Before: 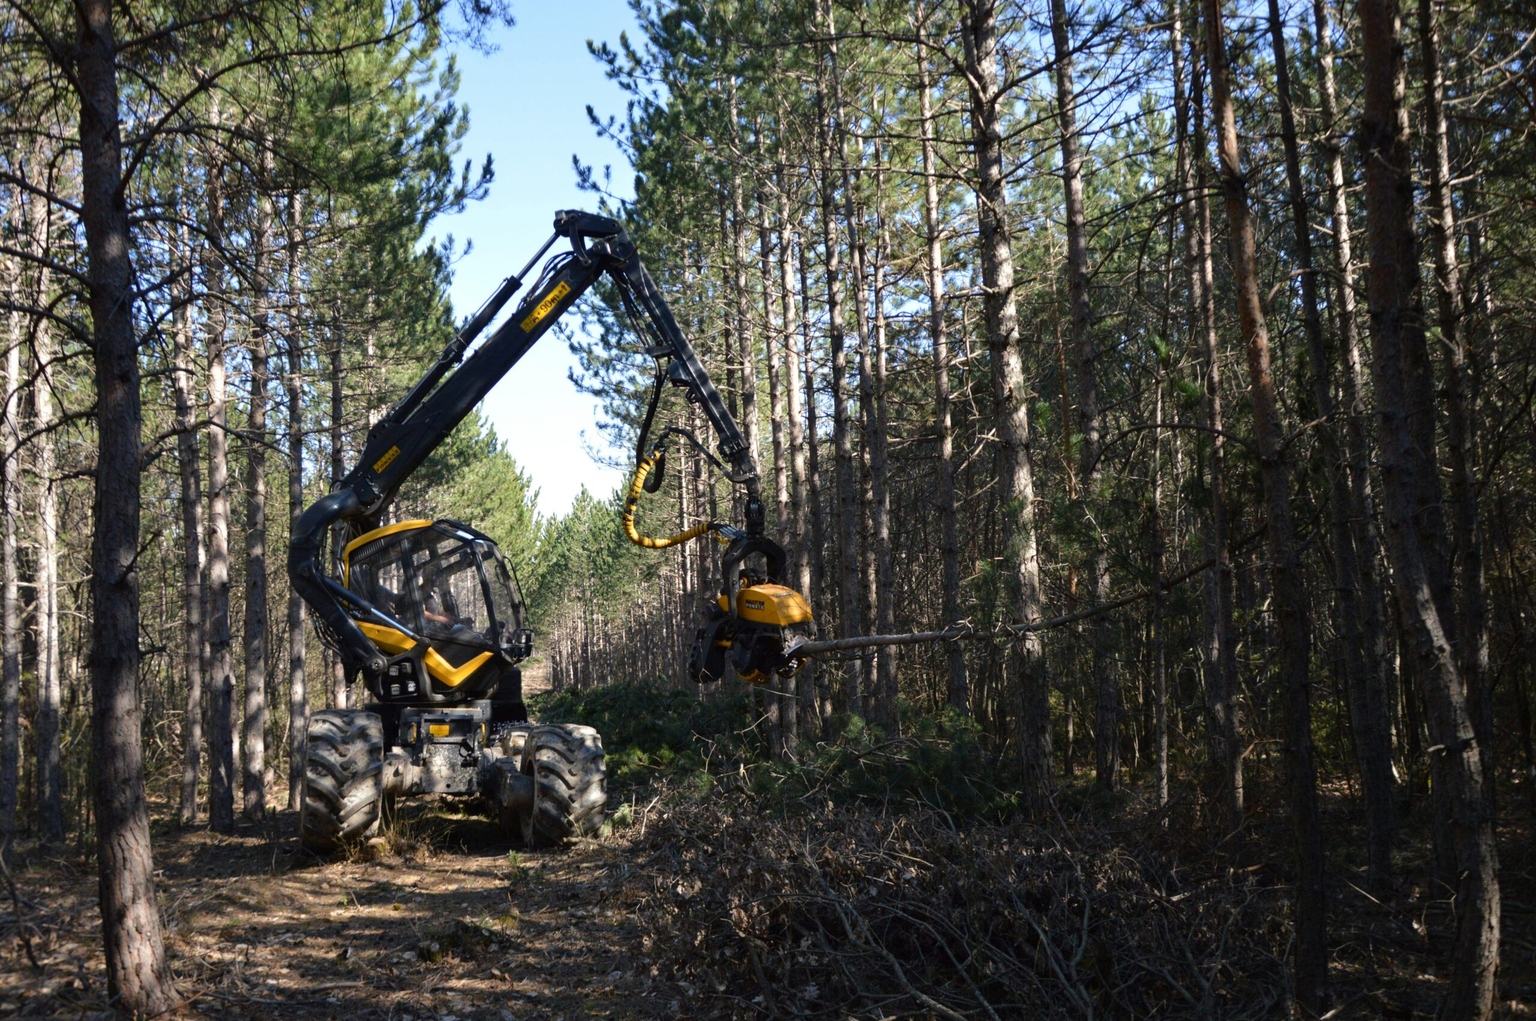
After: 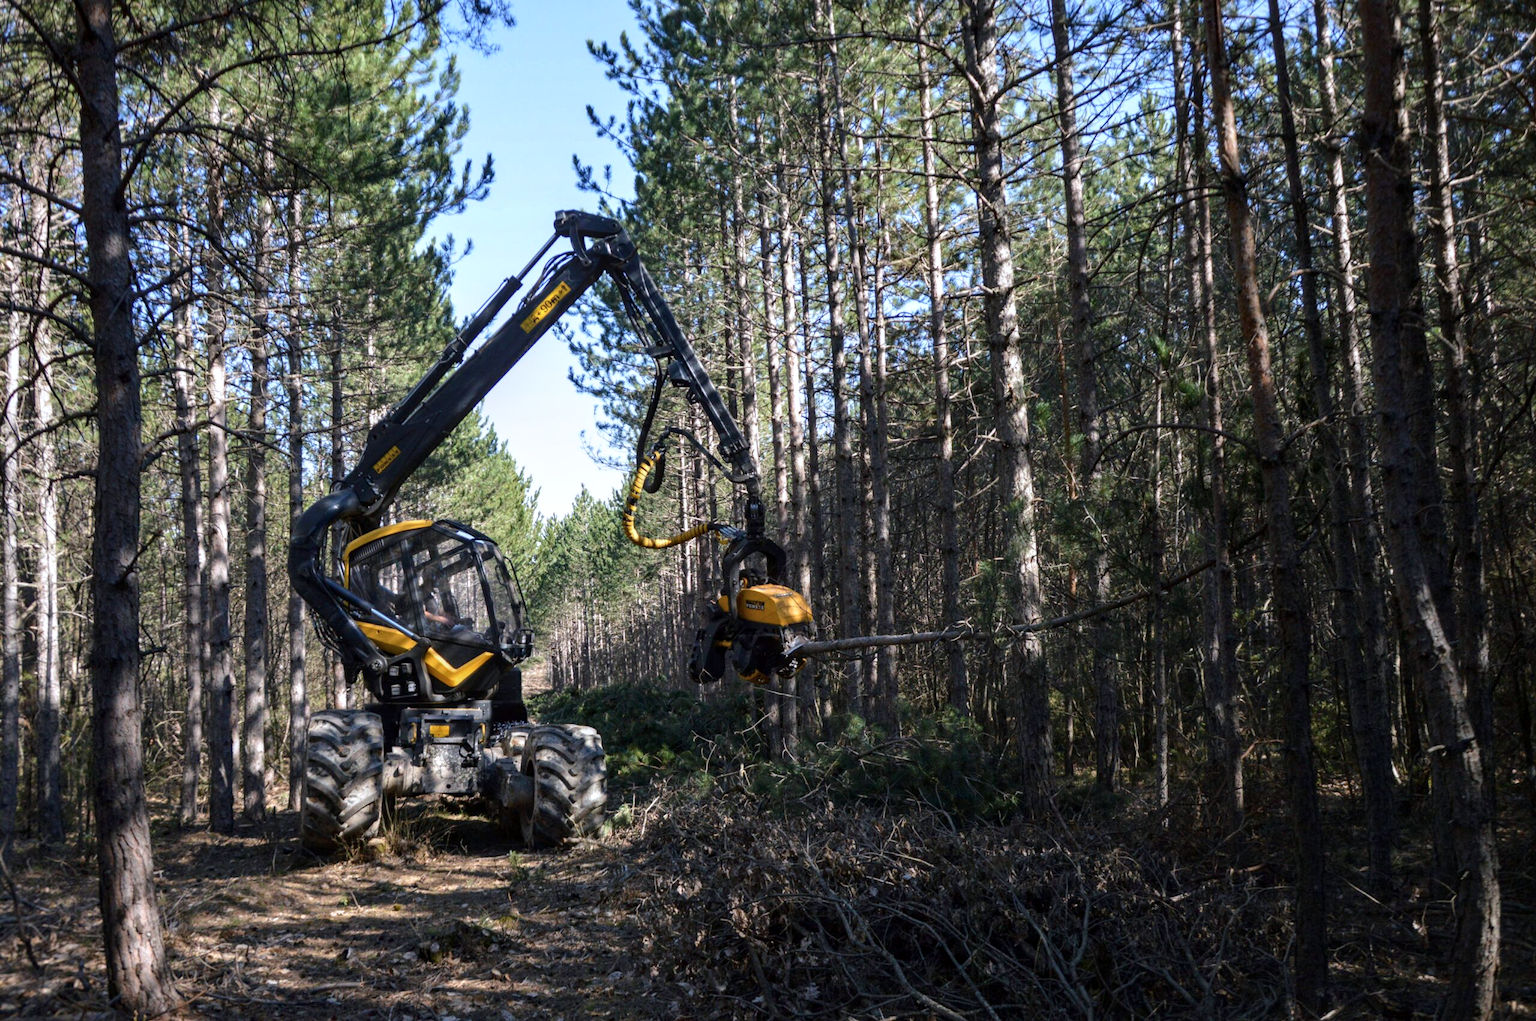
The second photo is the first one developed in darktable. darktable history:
color calibration: illuminant as shot in camera, x 0.358, y 0.373, temperature 4628.91 K
local contrast: on, module defaults
